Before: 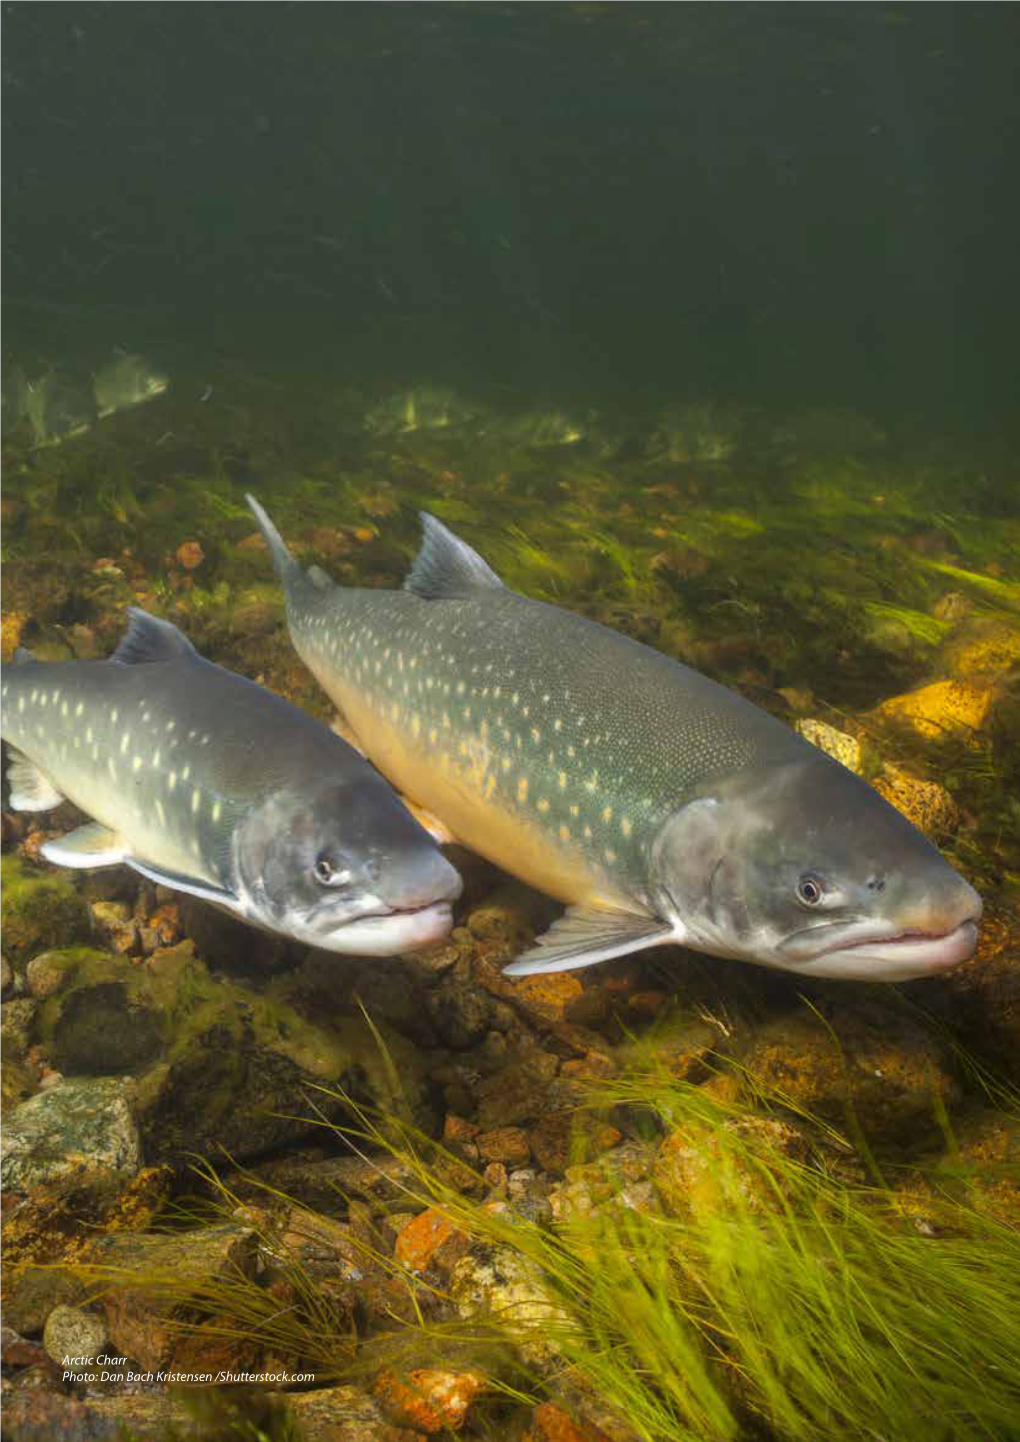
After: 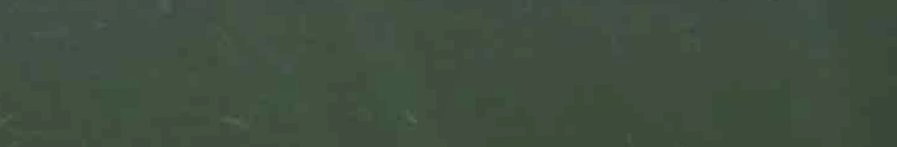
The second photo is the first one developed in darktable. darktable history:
exposure: black level correction 0, exposure 0.5 EV, compensate exposure bias true, compensate highlight preservation false
sharpen: on, module defaults
crop and rotate: left 9.644%, top 9.491%, right 6.021%, bottom 80.509%
local contrast: detail 130%
rotate and perspective: rotation -1.77°, lens shift (horizontal) 0.004, automatic cropping off
